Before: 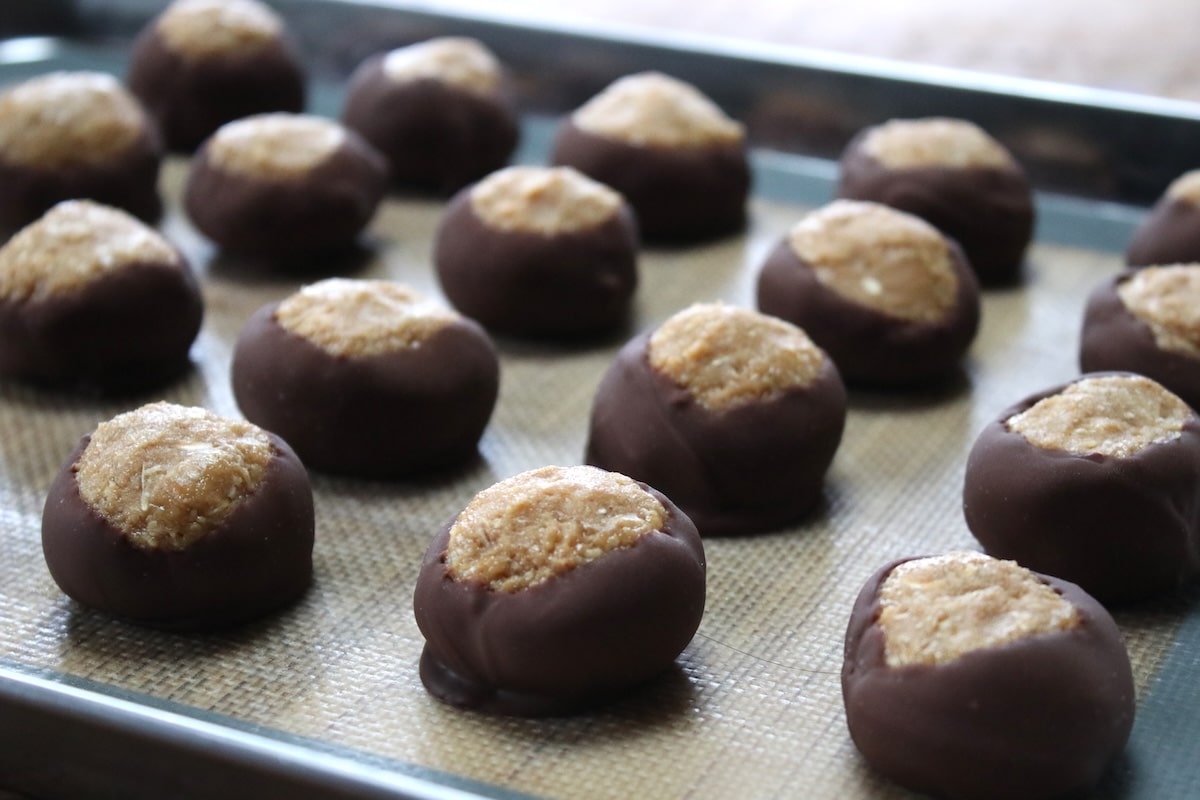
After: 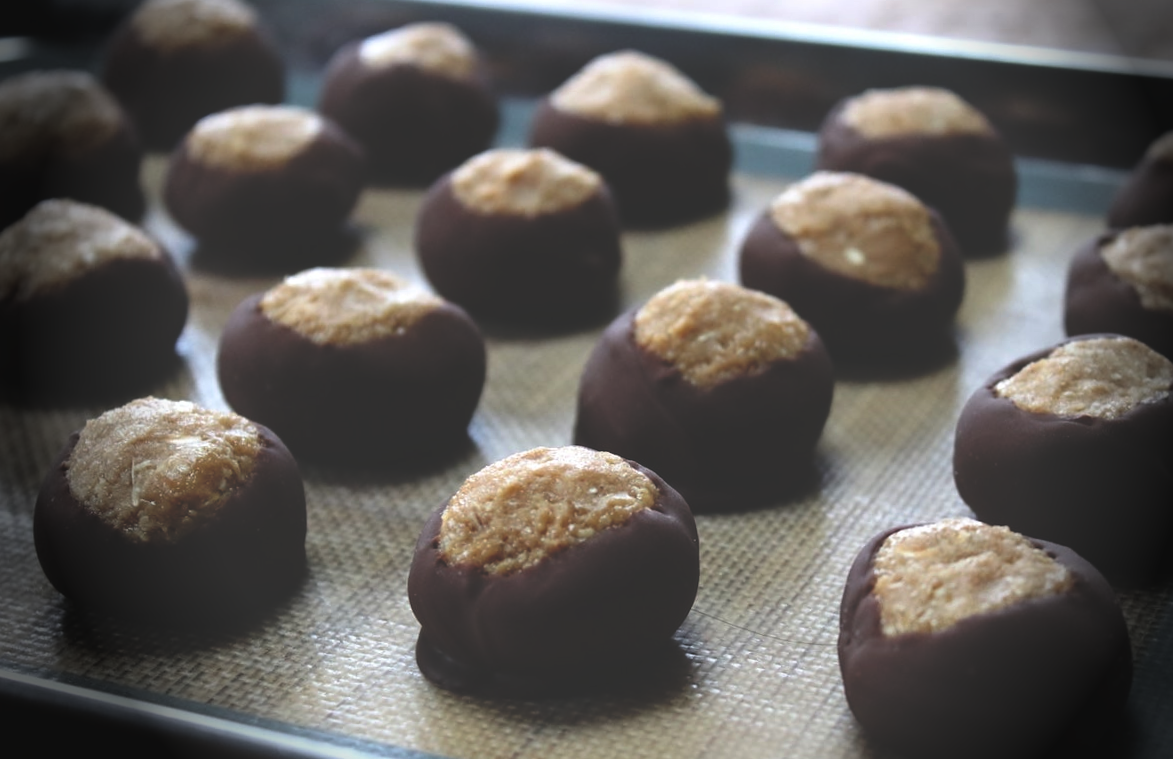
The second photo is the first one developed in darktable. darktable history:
rotate and perspective: rotation -2°, crop left 0.022, crop right 0.978, crop top 0.049, crop bottom 0.951
vignetting: fall-off start 76.42%, fall-off radius 27.36%, brightness -0.872, center (0.037, -0.09), width/height ratio 0.971
rgb curve: curves: ch0 [(0, 0.186) (0.314, 0.284) (0.775, 0.708) (1, 1)], compensate middle gray true, preserve colors none
